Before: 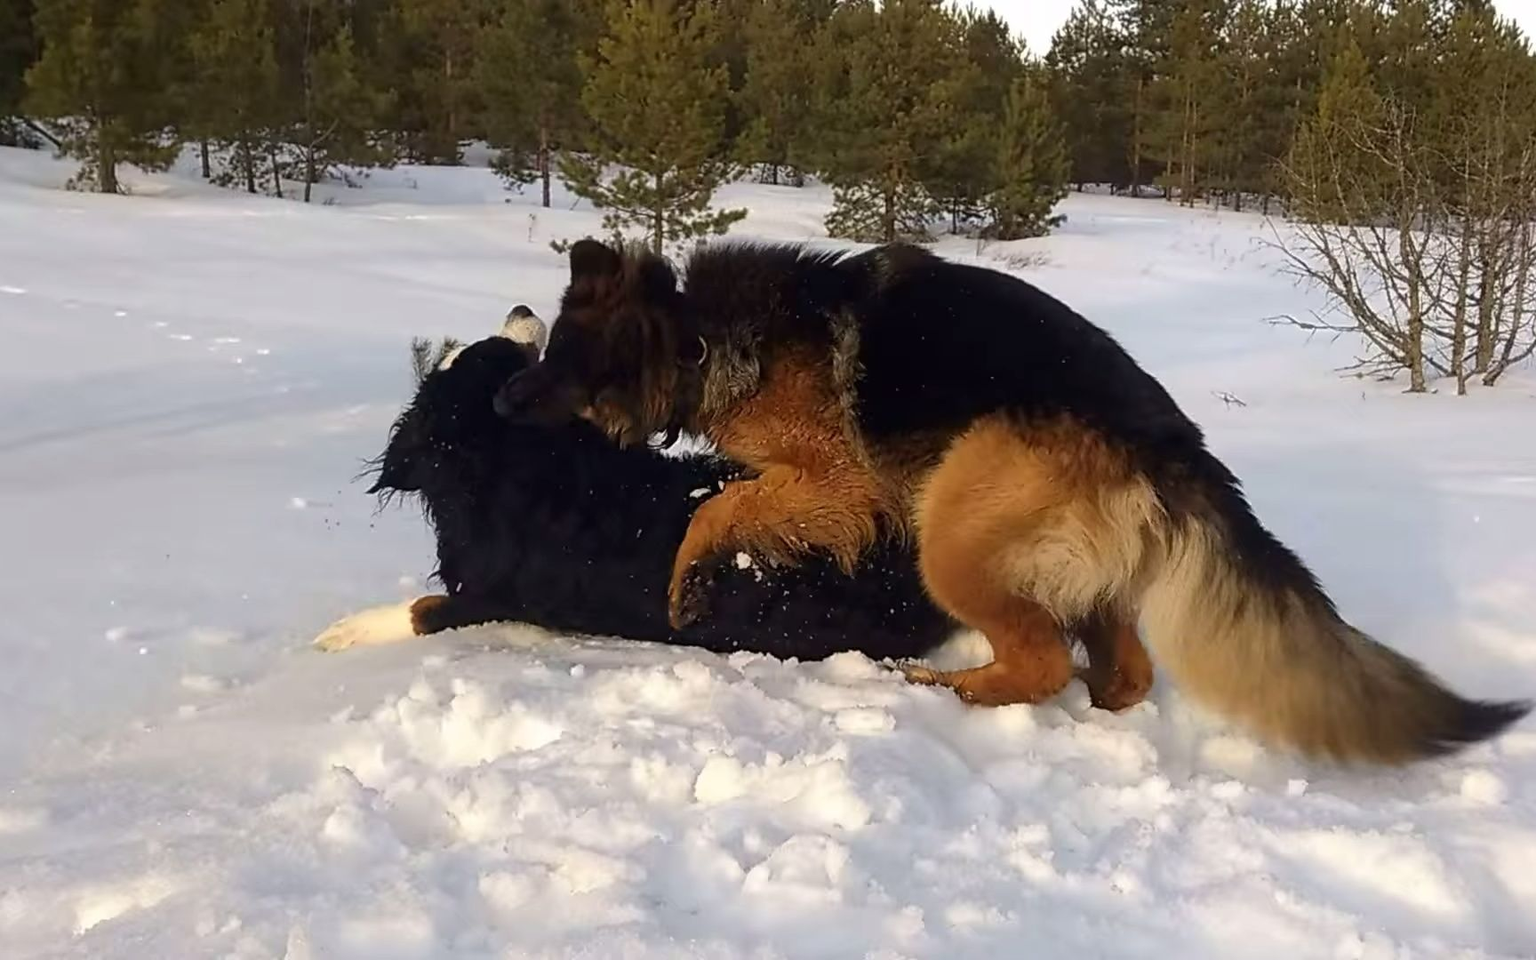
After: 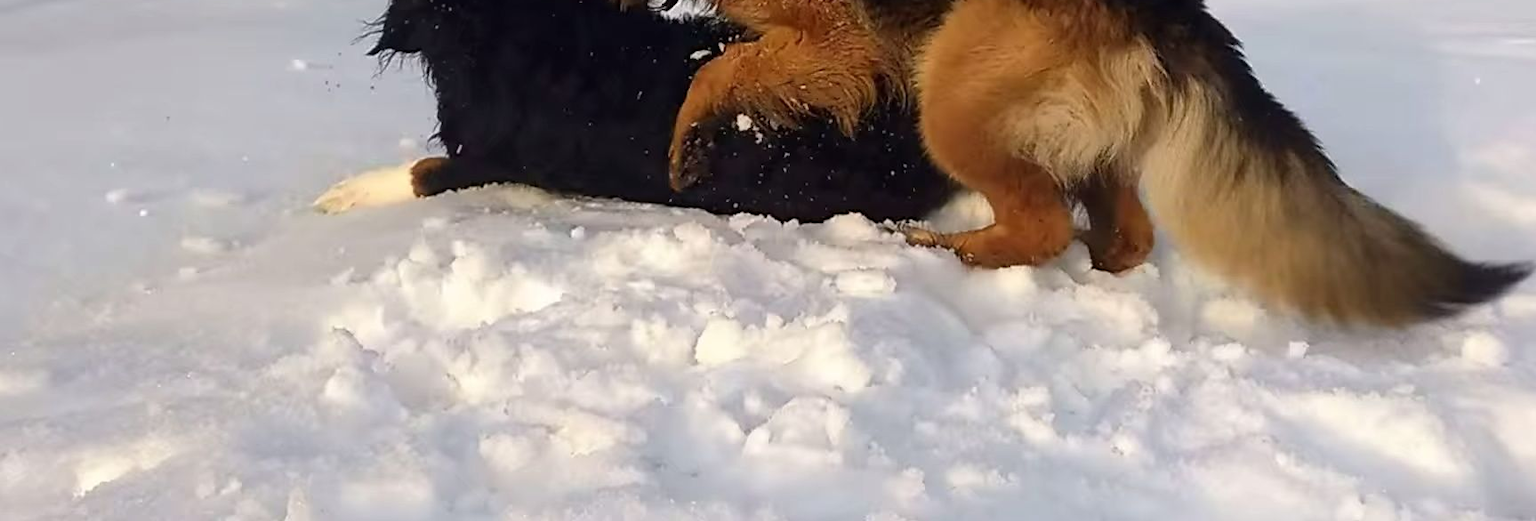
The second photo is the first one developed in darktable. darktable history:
crop and rotate: top 45.725%, right 0.047%
